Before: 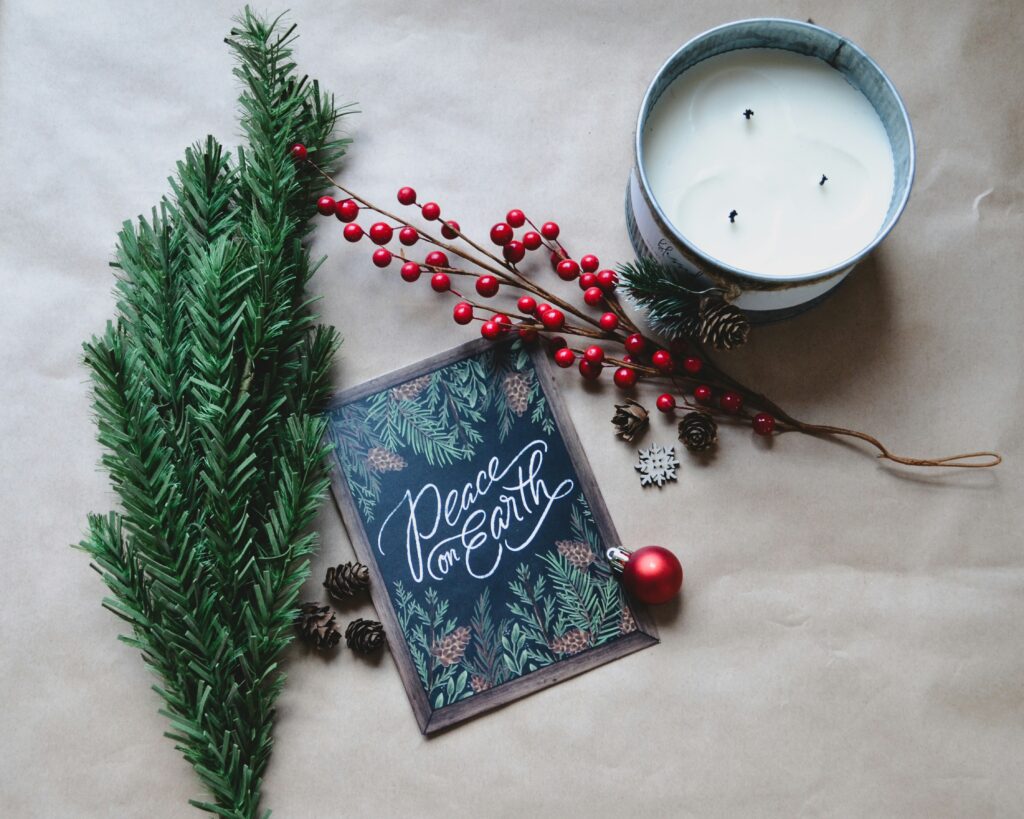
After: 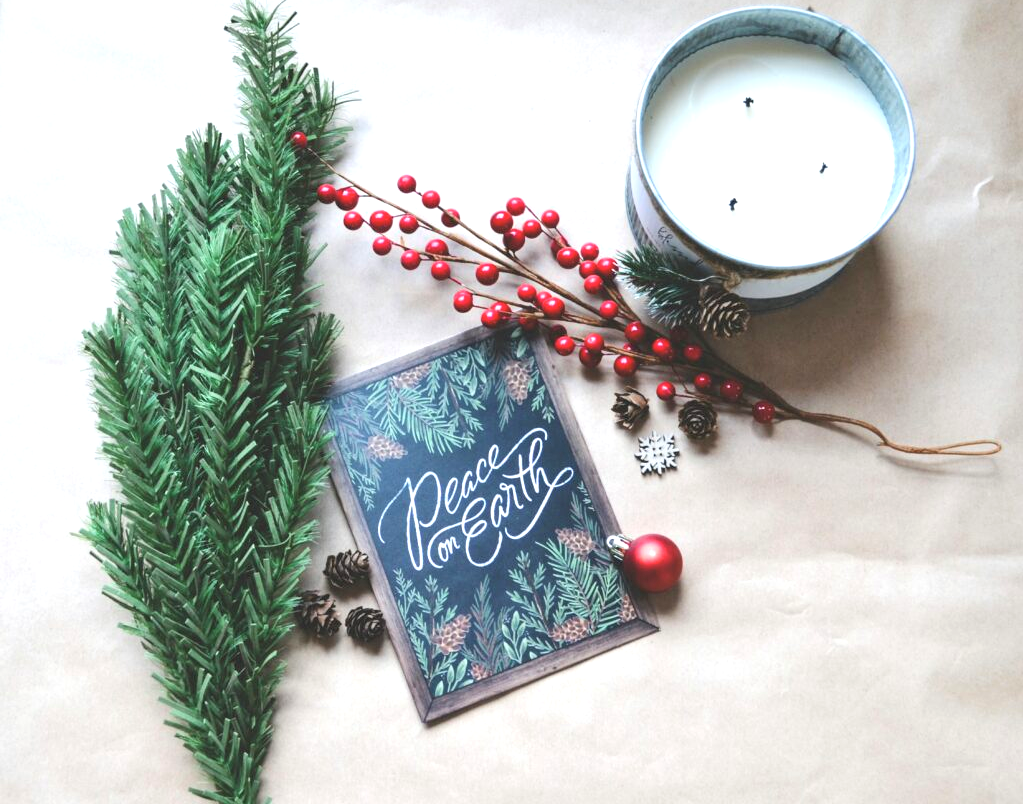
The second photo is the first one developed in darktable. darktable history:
crop: top 1.498%, right 0.011%
contrast brightness saturation: brightness 0.121
exposure: black level correction 0, exposure 0.854 EV, compensate exposure bias true, compensate highlight preservation false
